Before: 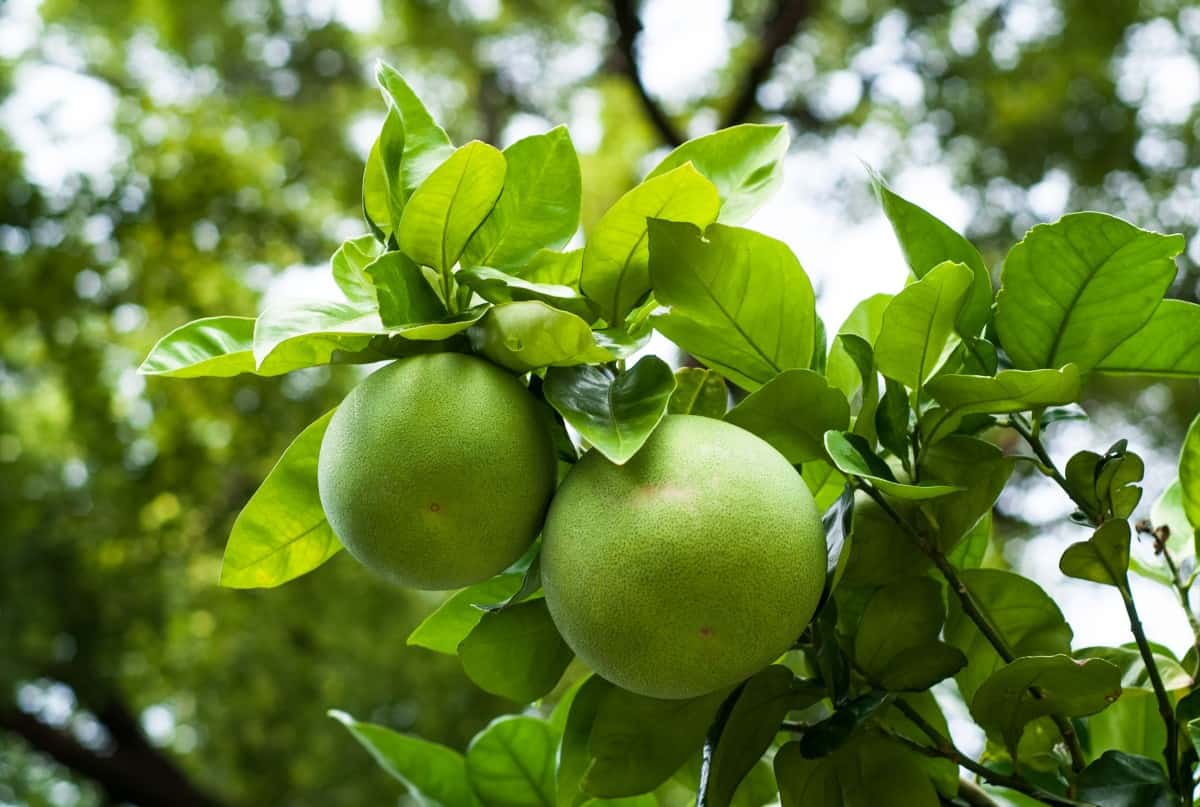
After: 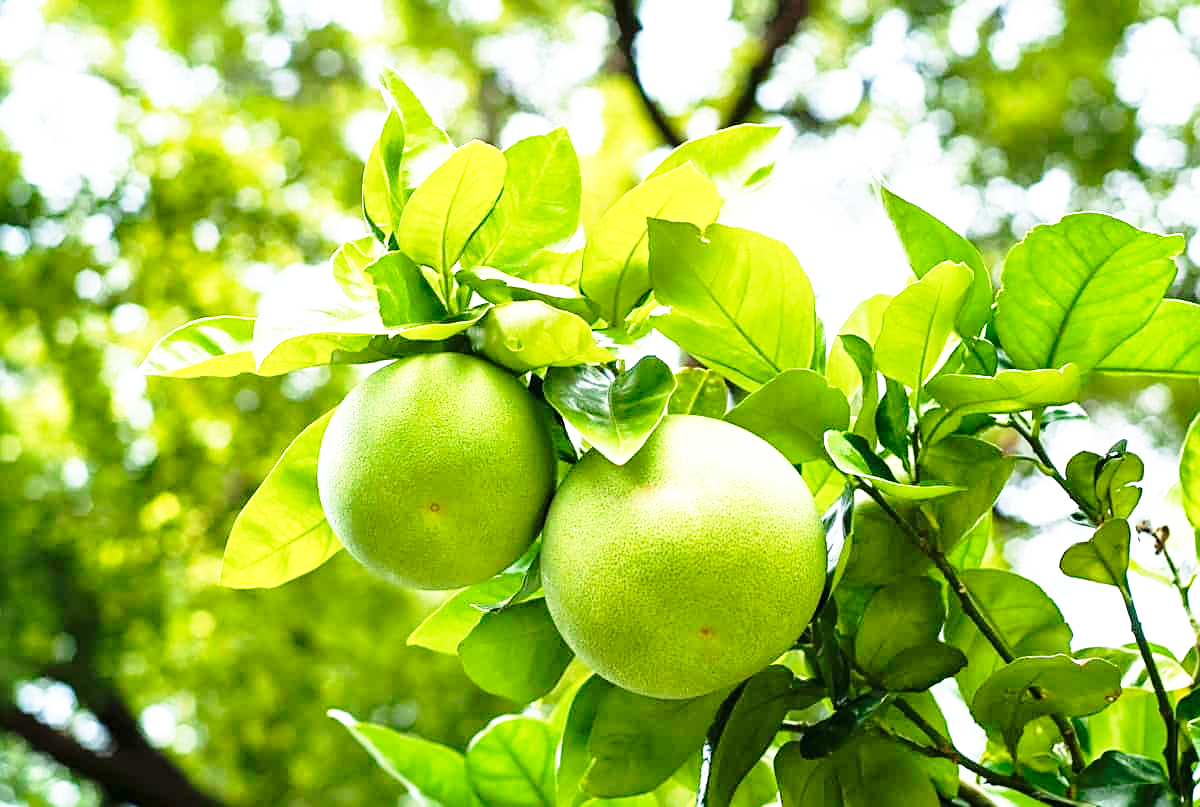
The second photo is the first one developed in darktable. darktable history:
sharpen: on, module defaults
base curve: curves: ch0 [(0, 0) (0.026, 0.03) (0.109, 0.232) (0.351, 0.748) (0.669, 0.968) (1, 1)], exposure shift 0.569, preserve colors none
tone equalizer: -8 EV 1.02 EV, -7 EV 0.991 EV, -6 EV 0.991 EV, -5 EV 1.02 EV, -4 EV 0.998 EV, -3 EV 0.762 EV, -2 EV 0.499 EV, -1 EV 0.268 EV, mask exposure compensation -0.488 EV
